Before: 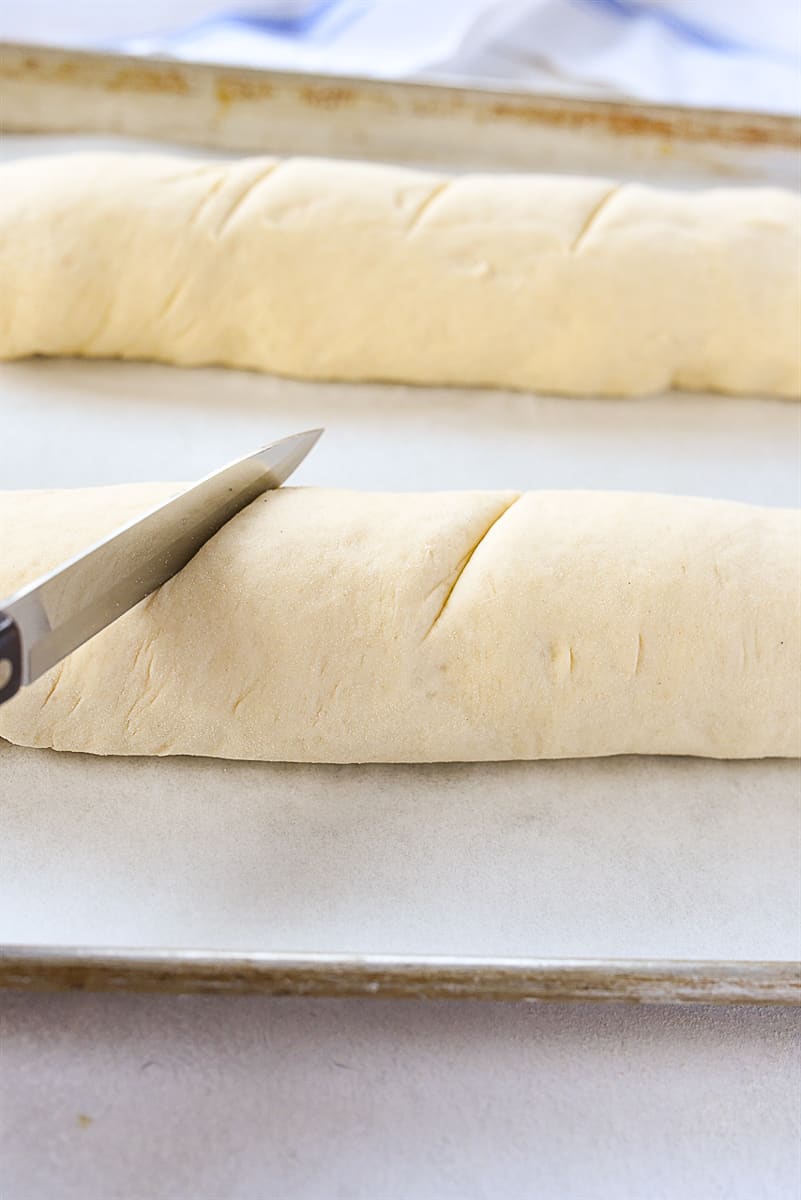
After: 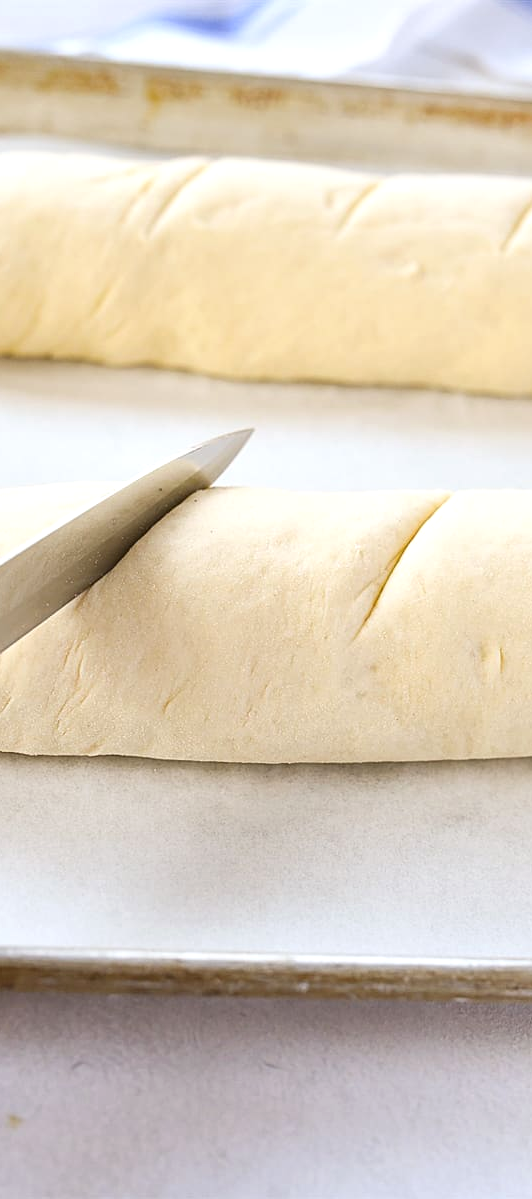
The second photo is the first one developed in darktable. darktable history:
exposure: exposure 0.201 EV, compensate highlight preservation false
crop and rotate: left 8.851%, right 24.666%
